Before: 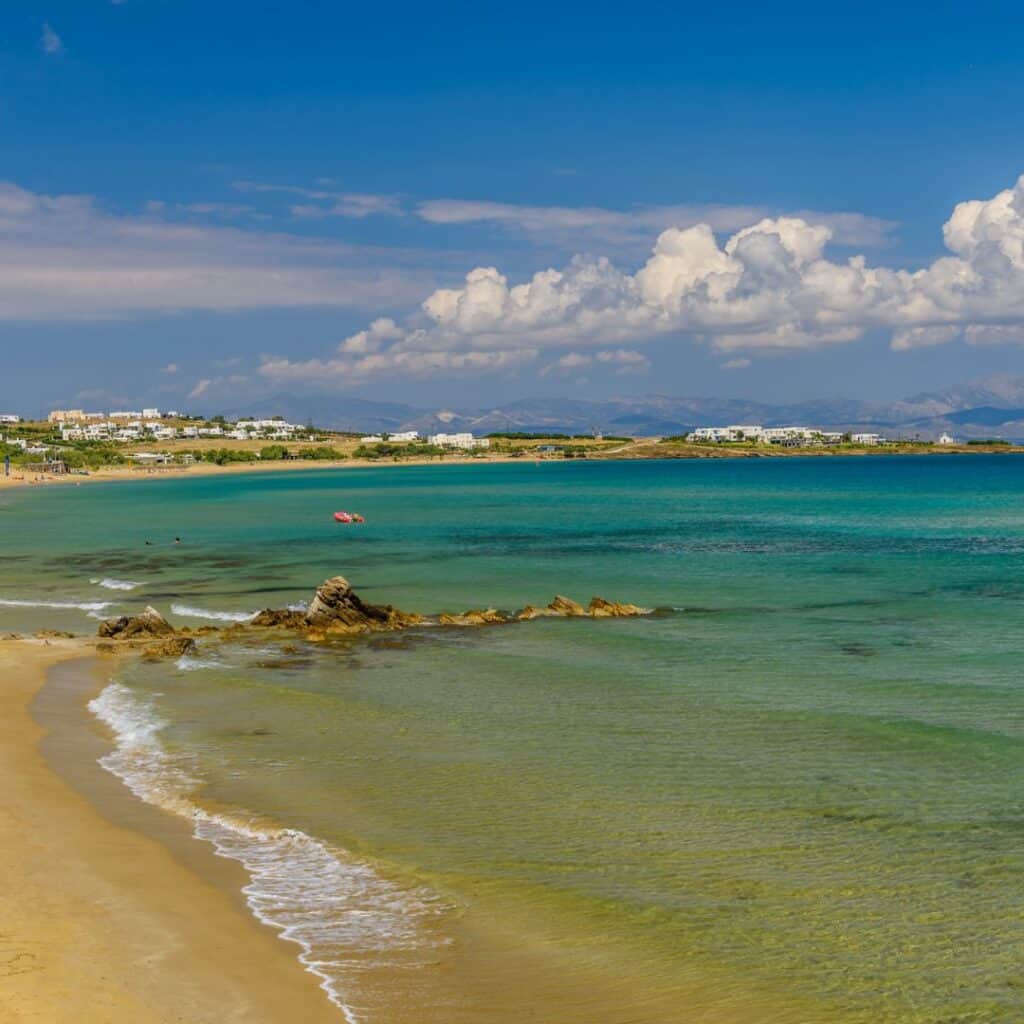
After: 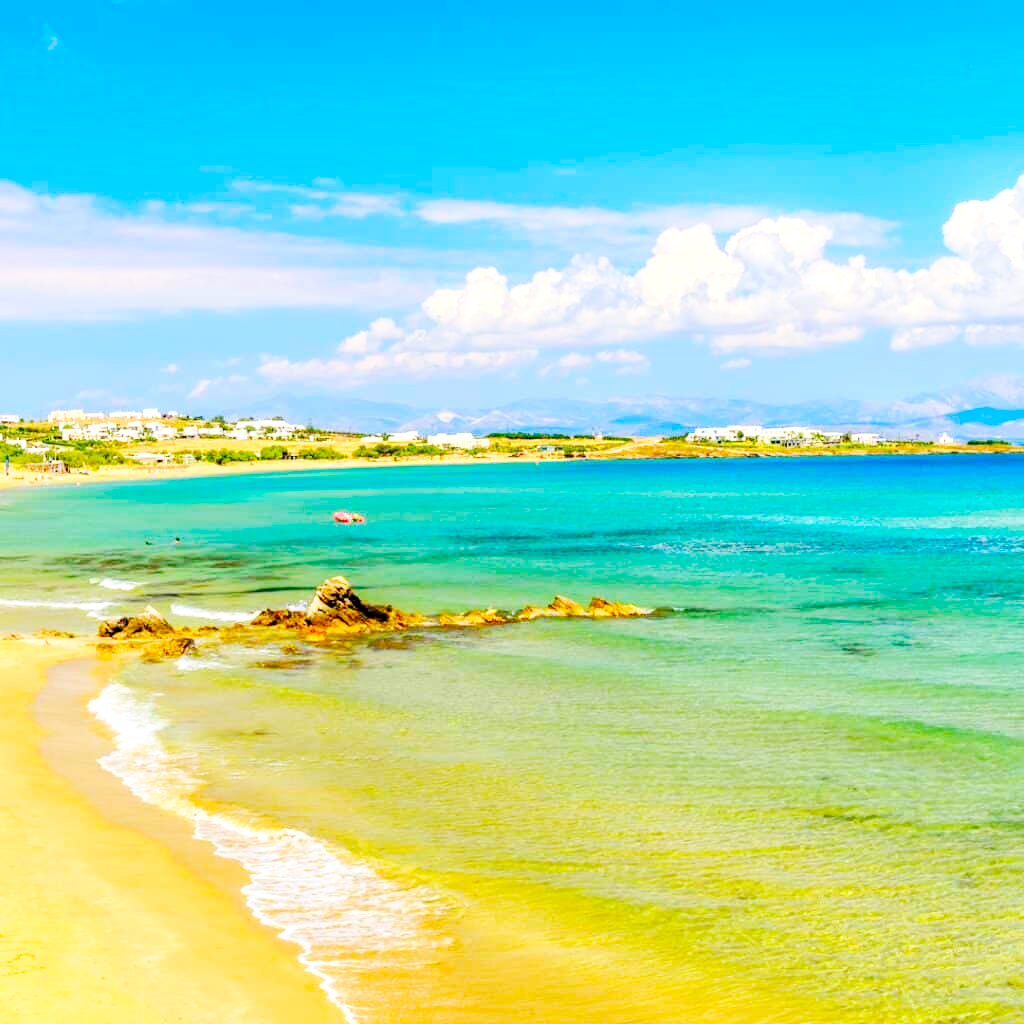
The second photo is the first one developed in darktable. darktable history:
contrast brightness saturation: contrast 0.07, brightness 0.18, saturation 0.4
exposure: black level correction 0.008, exposure 0.979 EV, compensate highlight preservation false
base curve: curves: ch0 [(0, 0) (0.036, 0.025) (0.121, 0.166) (0.206, 0.329) (0.605, 0.79) (1, 1)], preserve colors none
tone equalizer: on, module defaults
